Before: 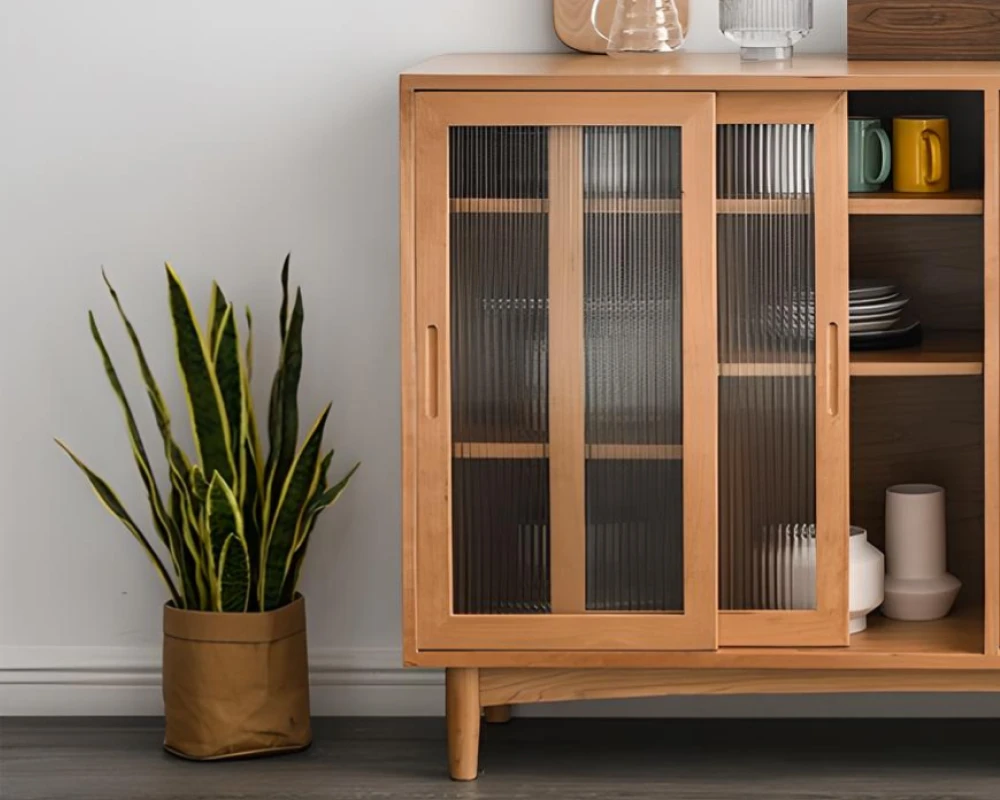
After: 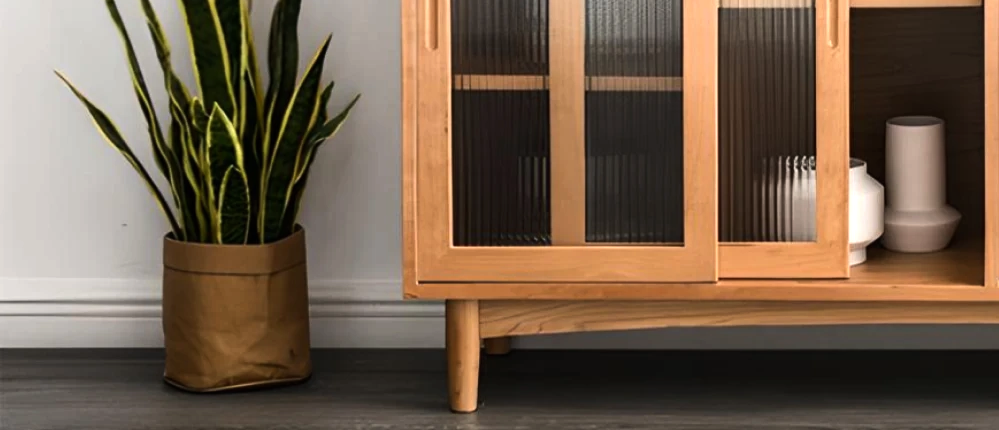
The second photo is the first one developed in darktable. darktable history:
crop and rotate: top 46.237%
tone equalizer: -8 EV -0.75 EV, -7 EV -0.7 EV, -6 EV -0.6 EV, -5 EV -0.4 EV, -3 EV 0.4 EV, -2 EV 0.6 EV, -1 EV 0.7 EV, +0 EV 0.75 EV, edges refinement/feathering 500, mask exposure compensation -1.57 EV, preserve details no
